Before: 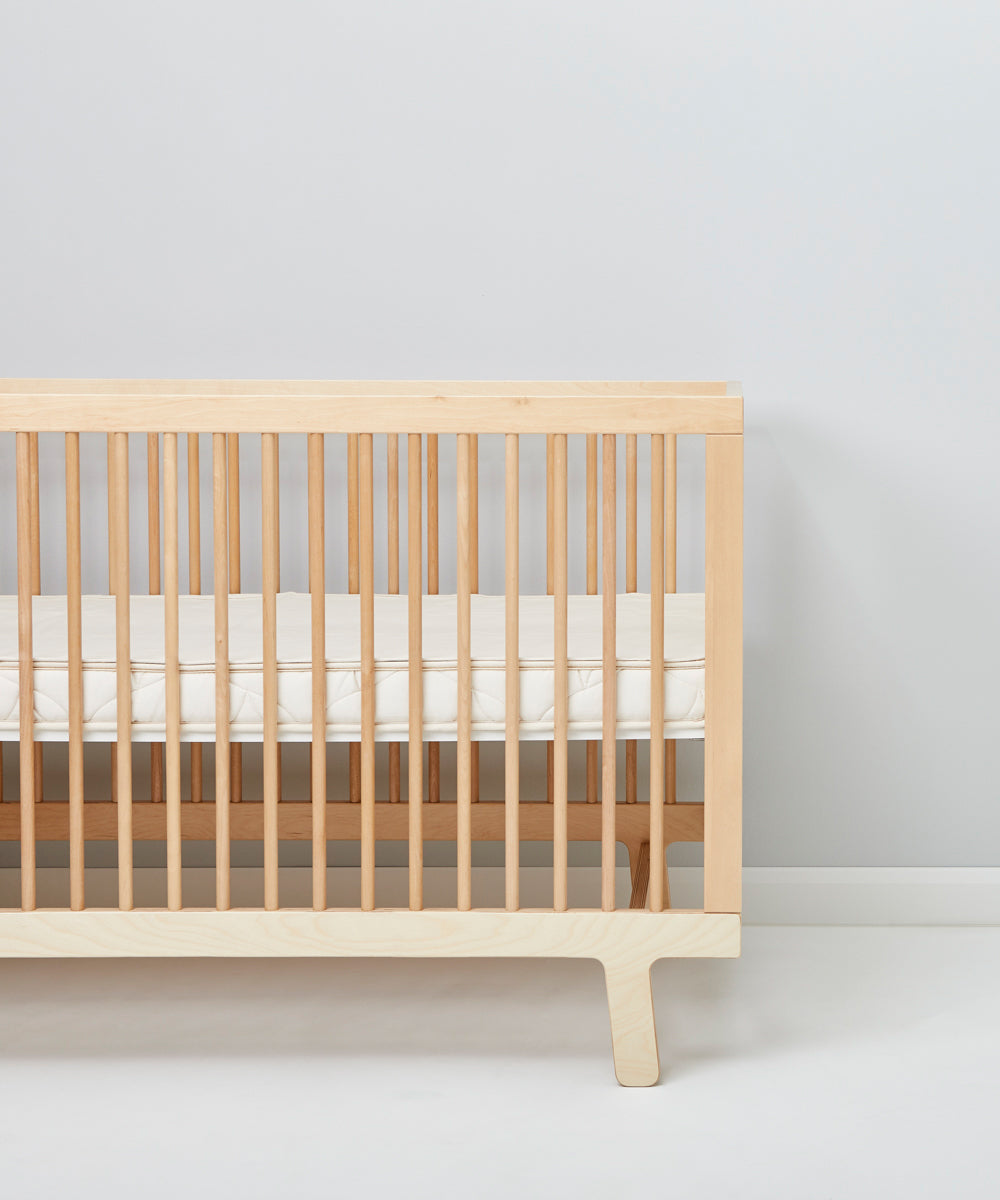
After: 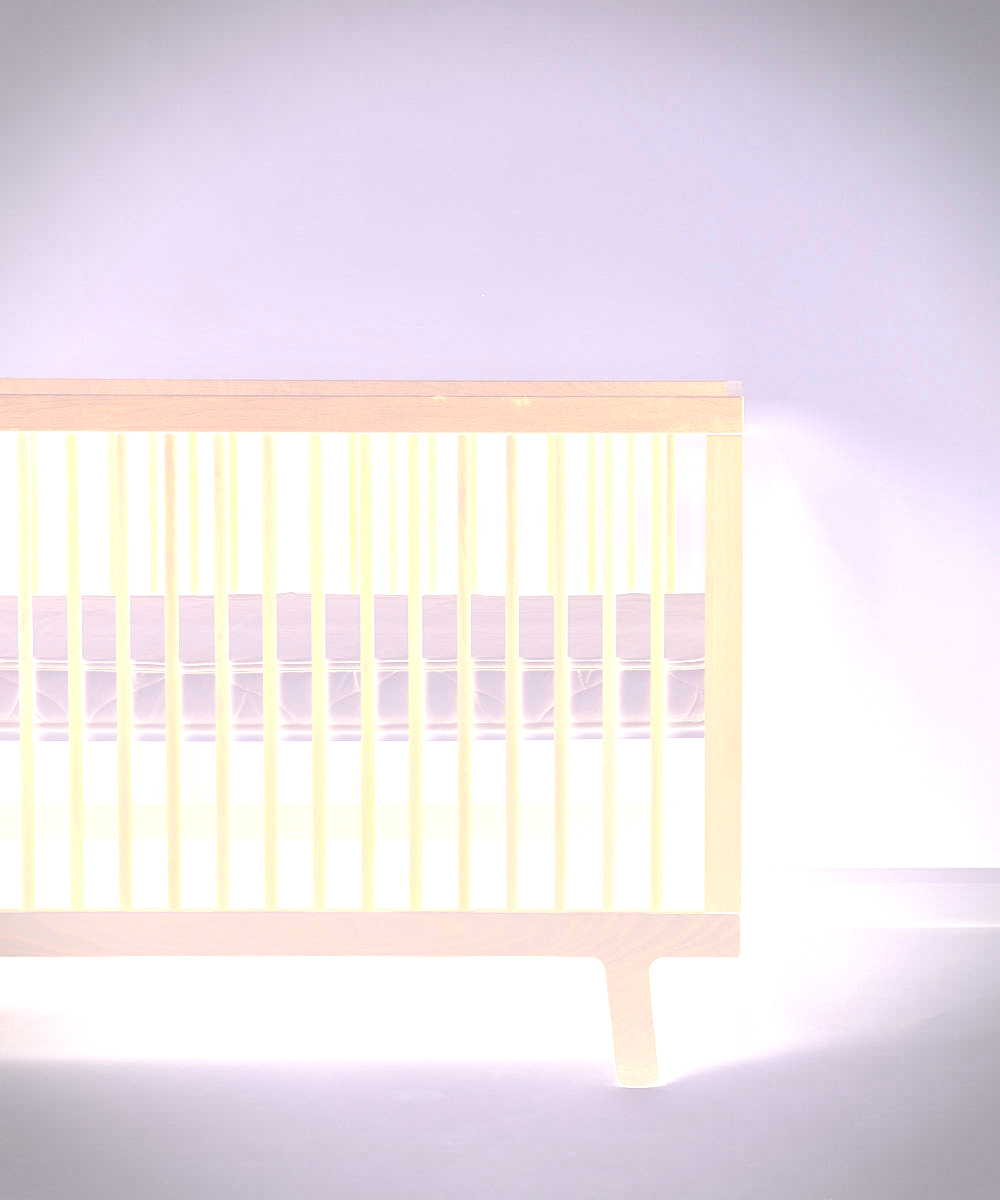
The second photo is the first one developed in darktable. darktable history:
white balance: red 1.05, blue 1.072
exposure: black level correction 0, exposure 0.7 EV, compensate exposure bias true, compensate highlight preservation false
bloom: size 25%, threshold 5%, strength 90%
contrast brightness saturation: contrast 0.1, brightness -0.26, saturation 0.14
vignetting: dithering 8-bit output, unbound false
